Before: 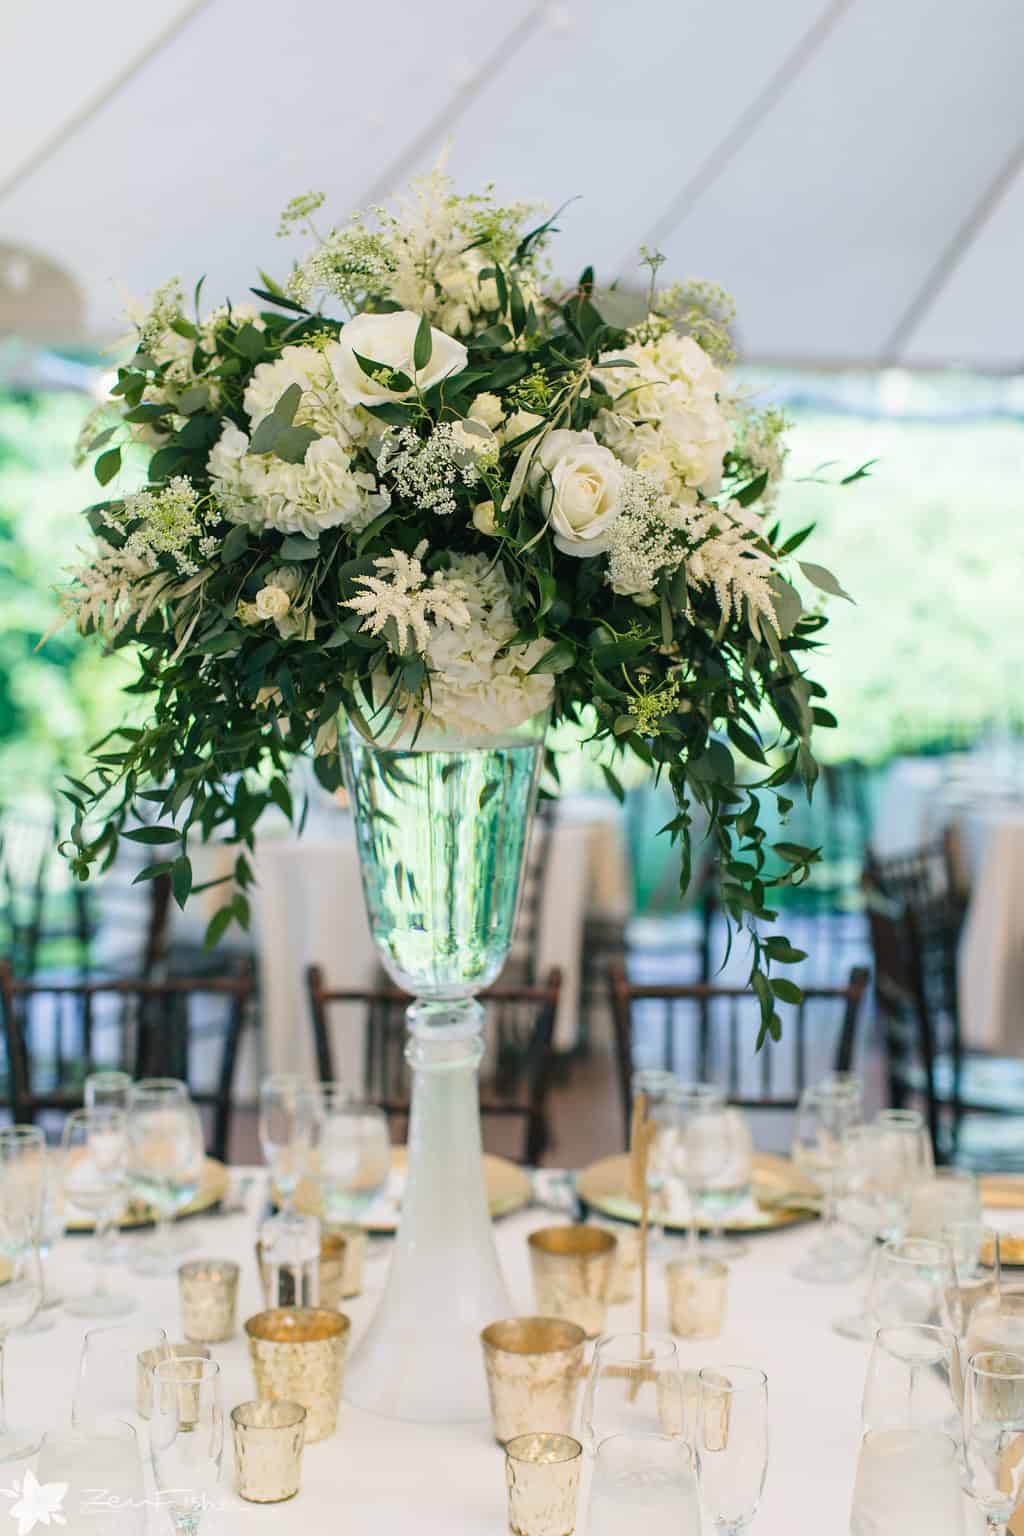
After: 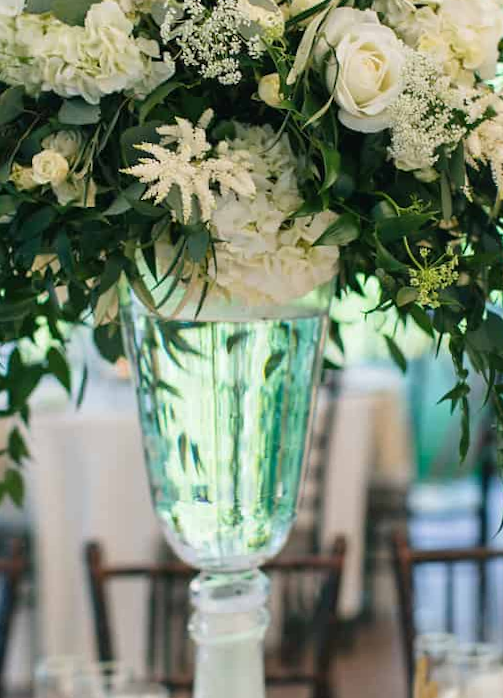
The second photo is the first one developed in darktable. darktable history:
rotate and perspective: rotation -0.013°, lens shift (vertical) -0.027, lens shift (horizontal) 0.178, crop left 0.016, crop right 0.989, crop top 0.082, crop bottom 0.918
crop: left 25%, top 25%, right 25%, bottom 25%
